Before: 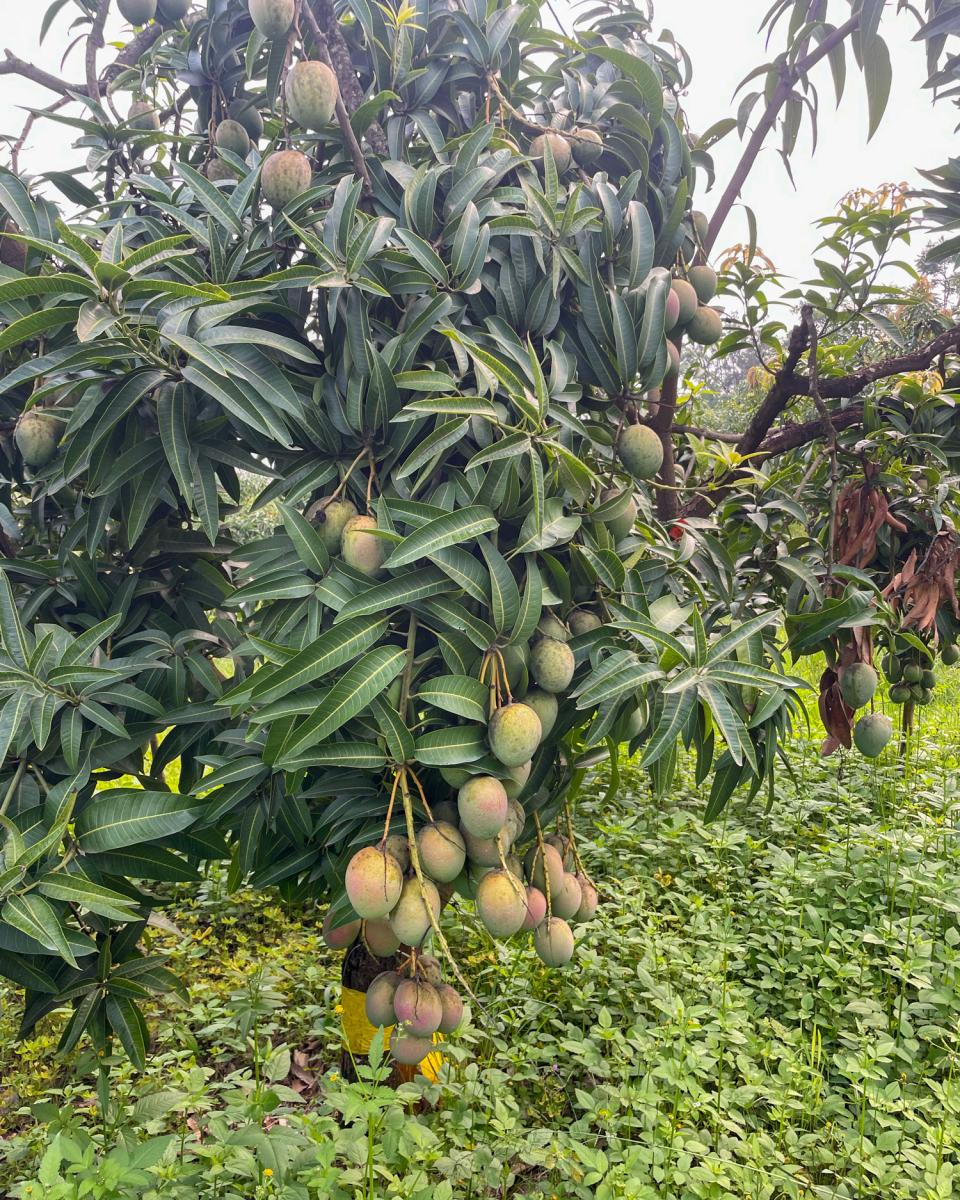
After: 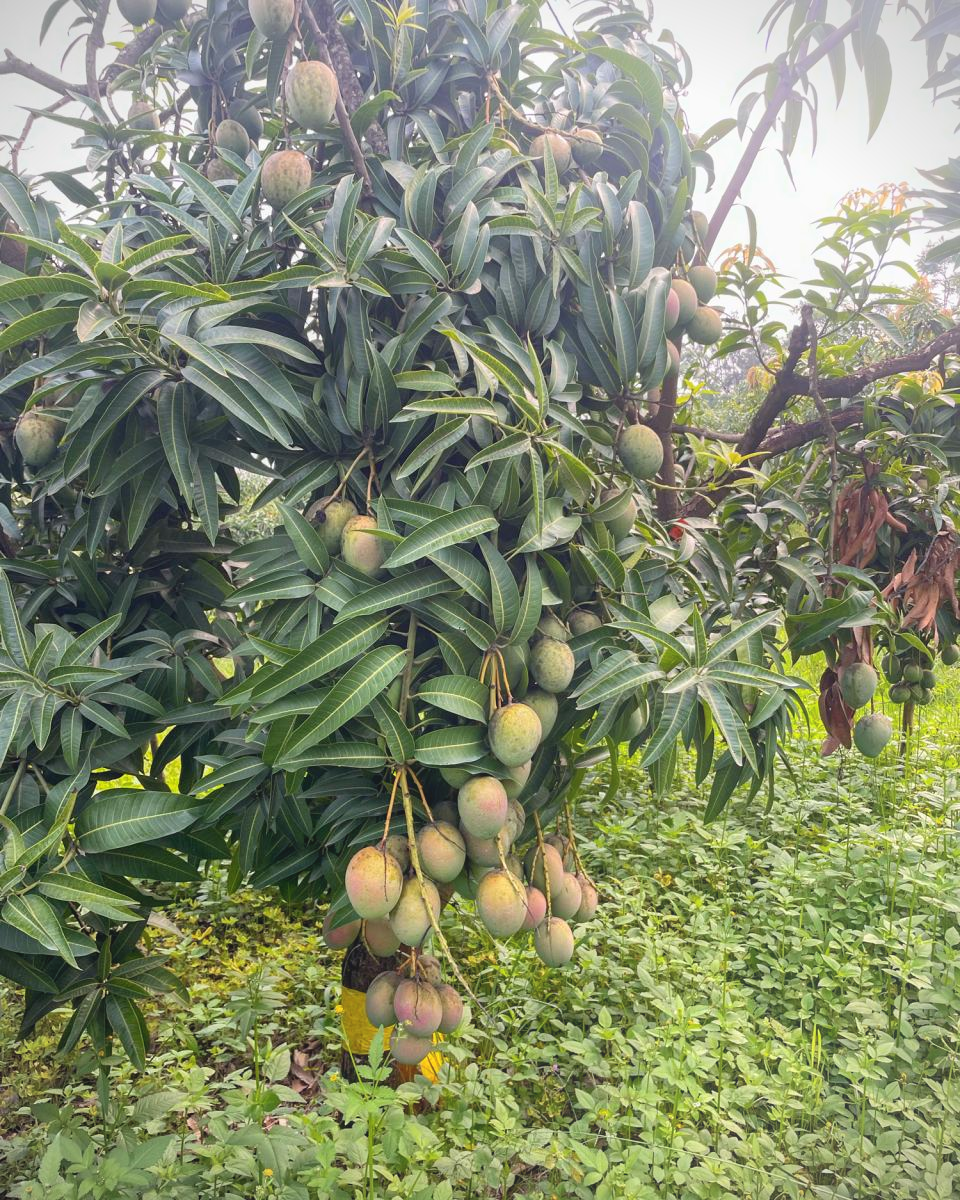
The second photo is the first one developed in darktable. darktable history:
bloom: size 40%
vignetting: fall-off start 91.19%
